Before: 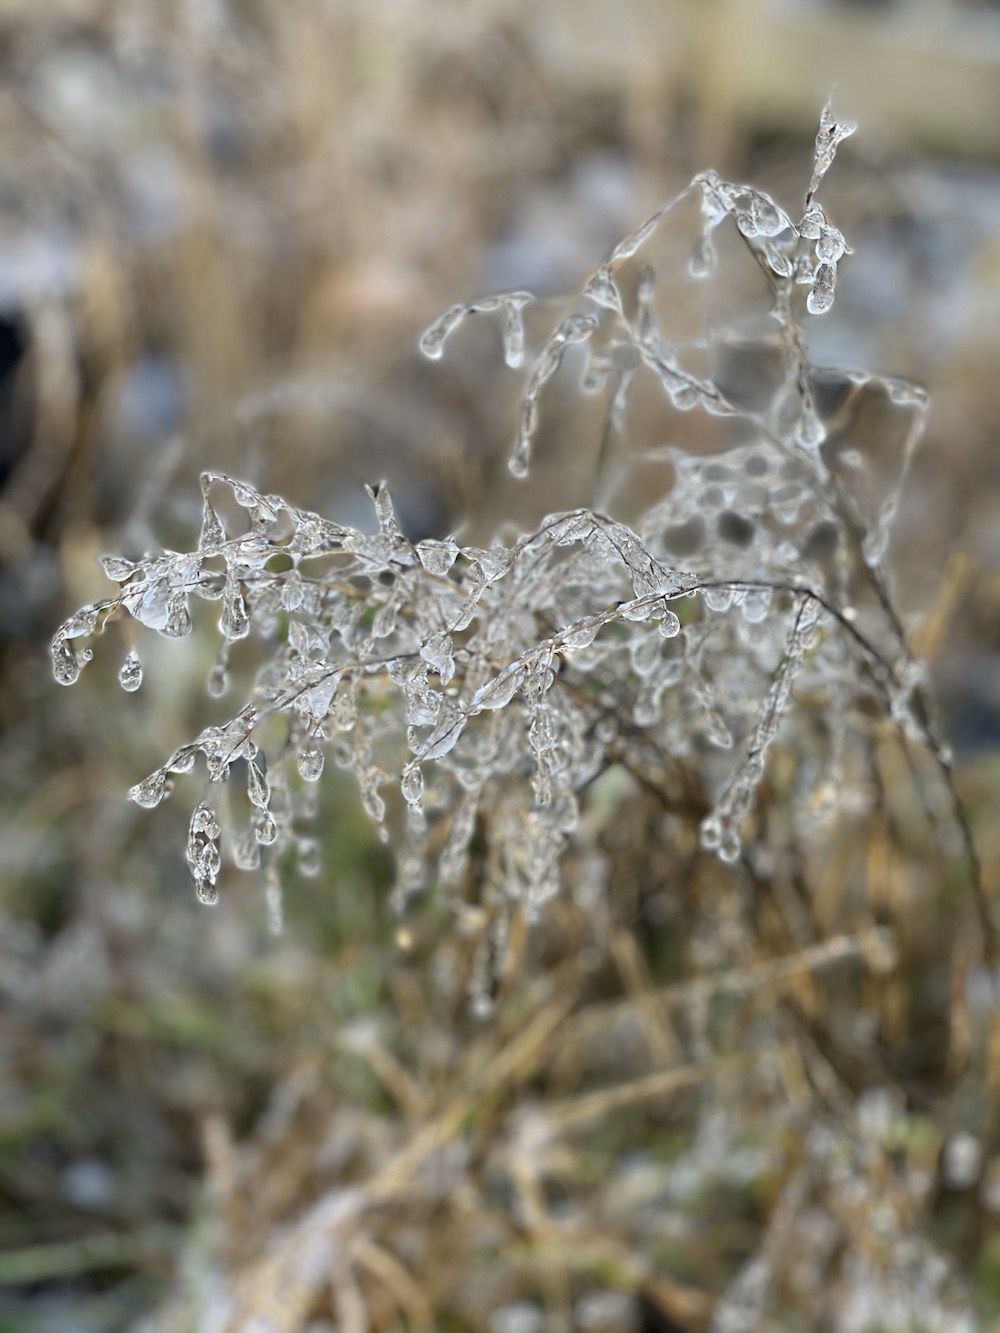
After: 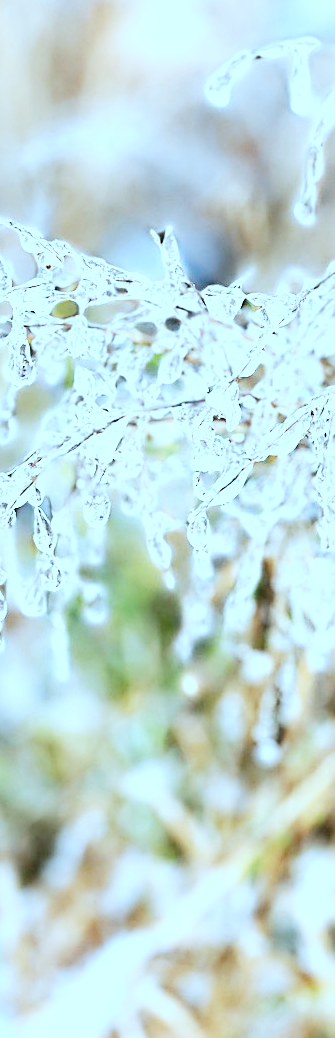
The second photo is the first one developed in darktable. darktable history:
sharpen: on, module defaults
base curve: curves: ch0 [(0, 0) (0.007, 0.004) (0.027, 0.03) (0.046, 0.07) (0.207, 0.54) (0.442, 0.872) (0.673, 0.972) (1, 1)], preserve colors none
exposure: exposure 0.548 EV, compensate exposure bias true, compensate highlight preservation false
color correction: highlights a* -8.85, highlights b* -23.56
crop and rotate: left 21.485%, top 19.116%, right 45.014%, bottom 2.964%
